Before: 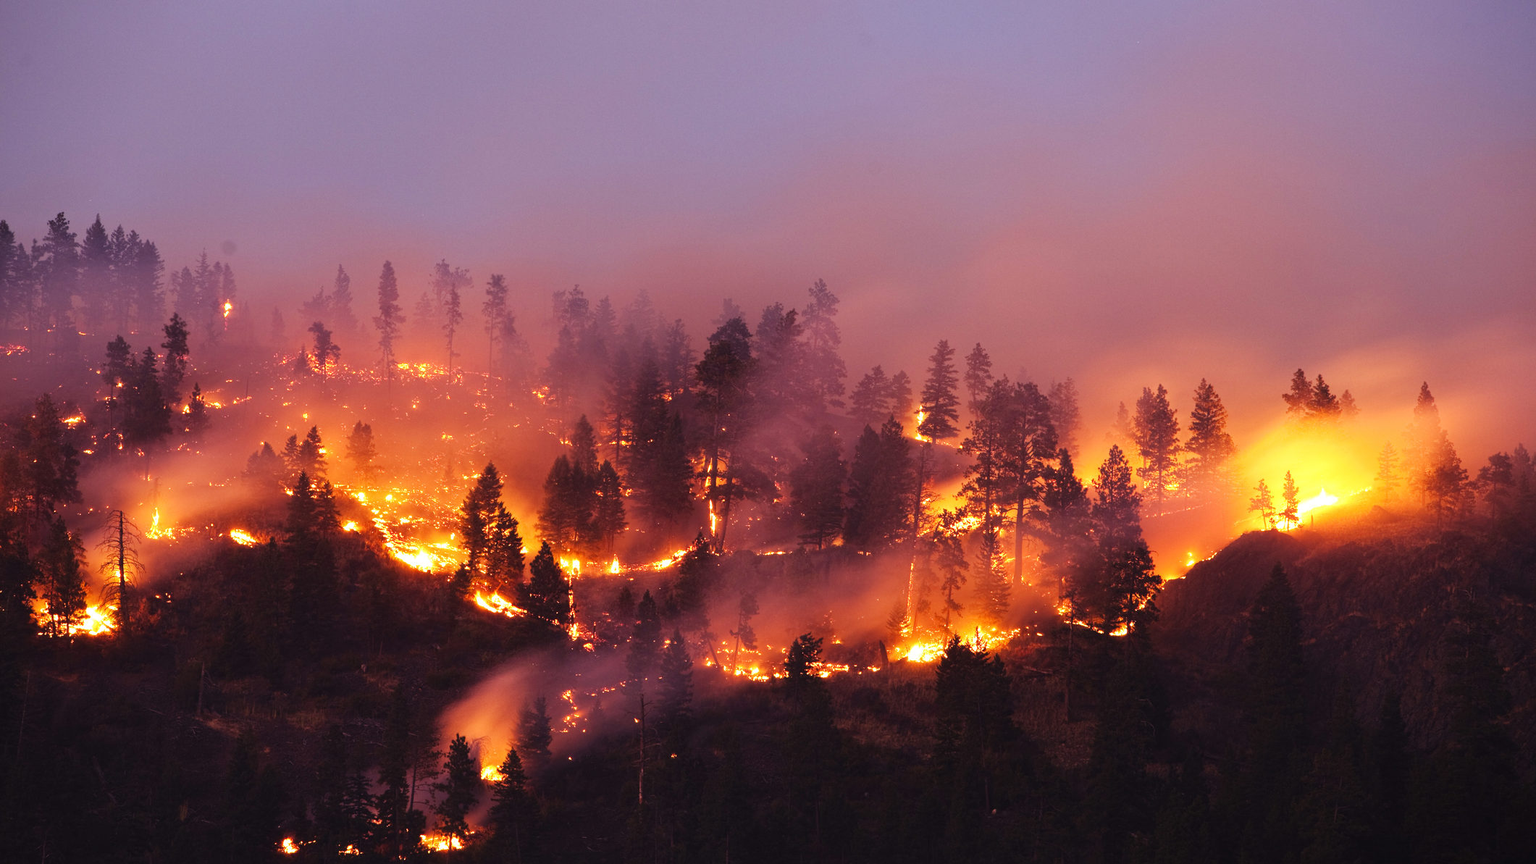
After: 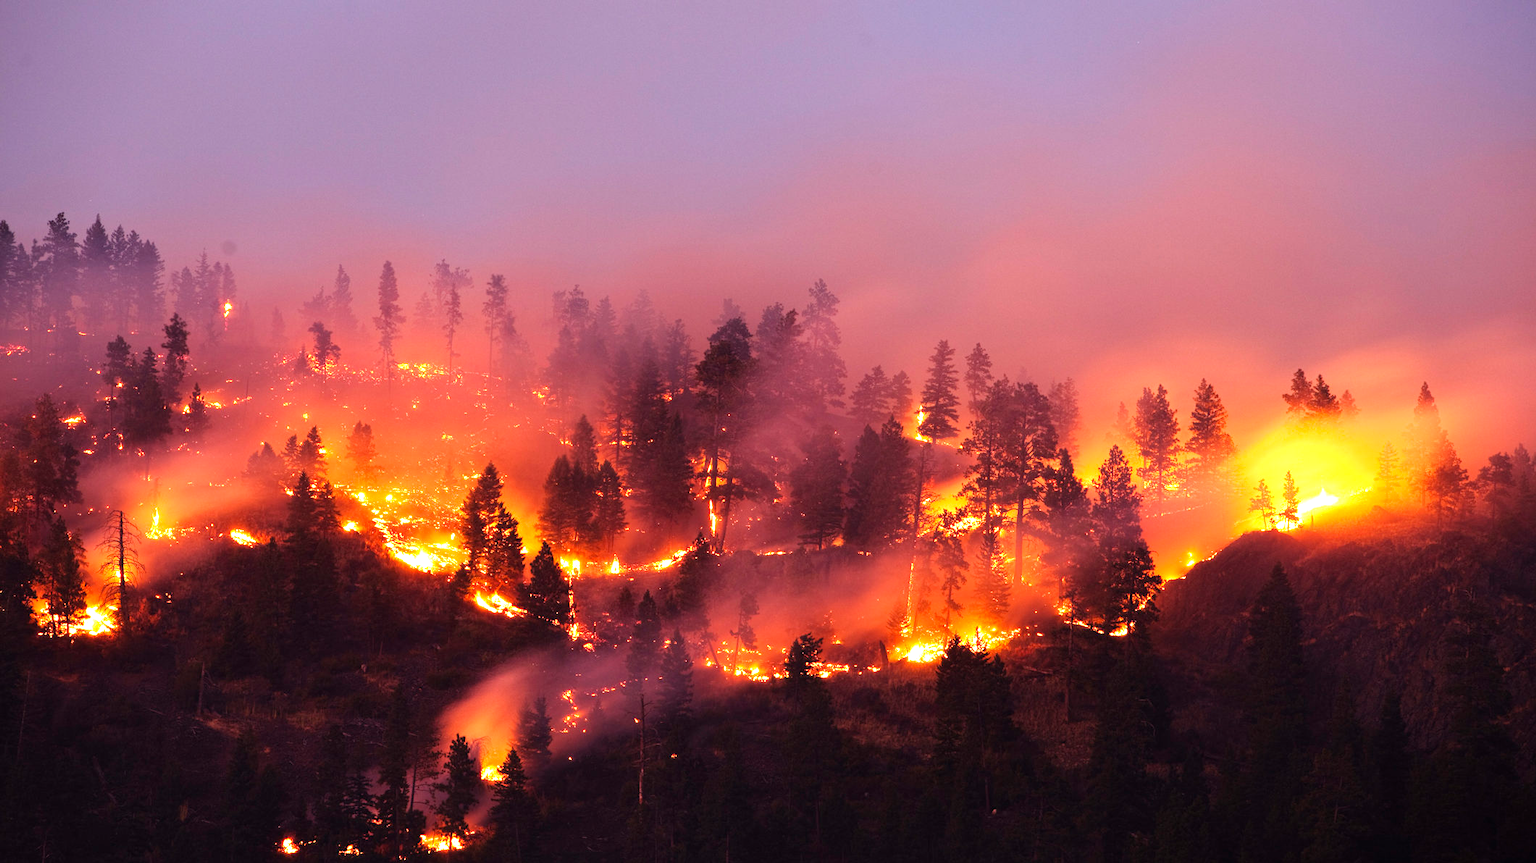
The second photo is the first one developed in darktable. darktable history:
exposure: exposure 0.289 EV, compensate exposure bias true, compensate highlight preservation false
